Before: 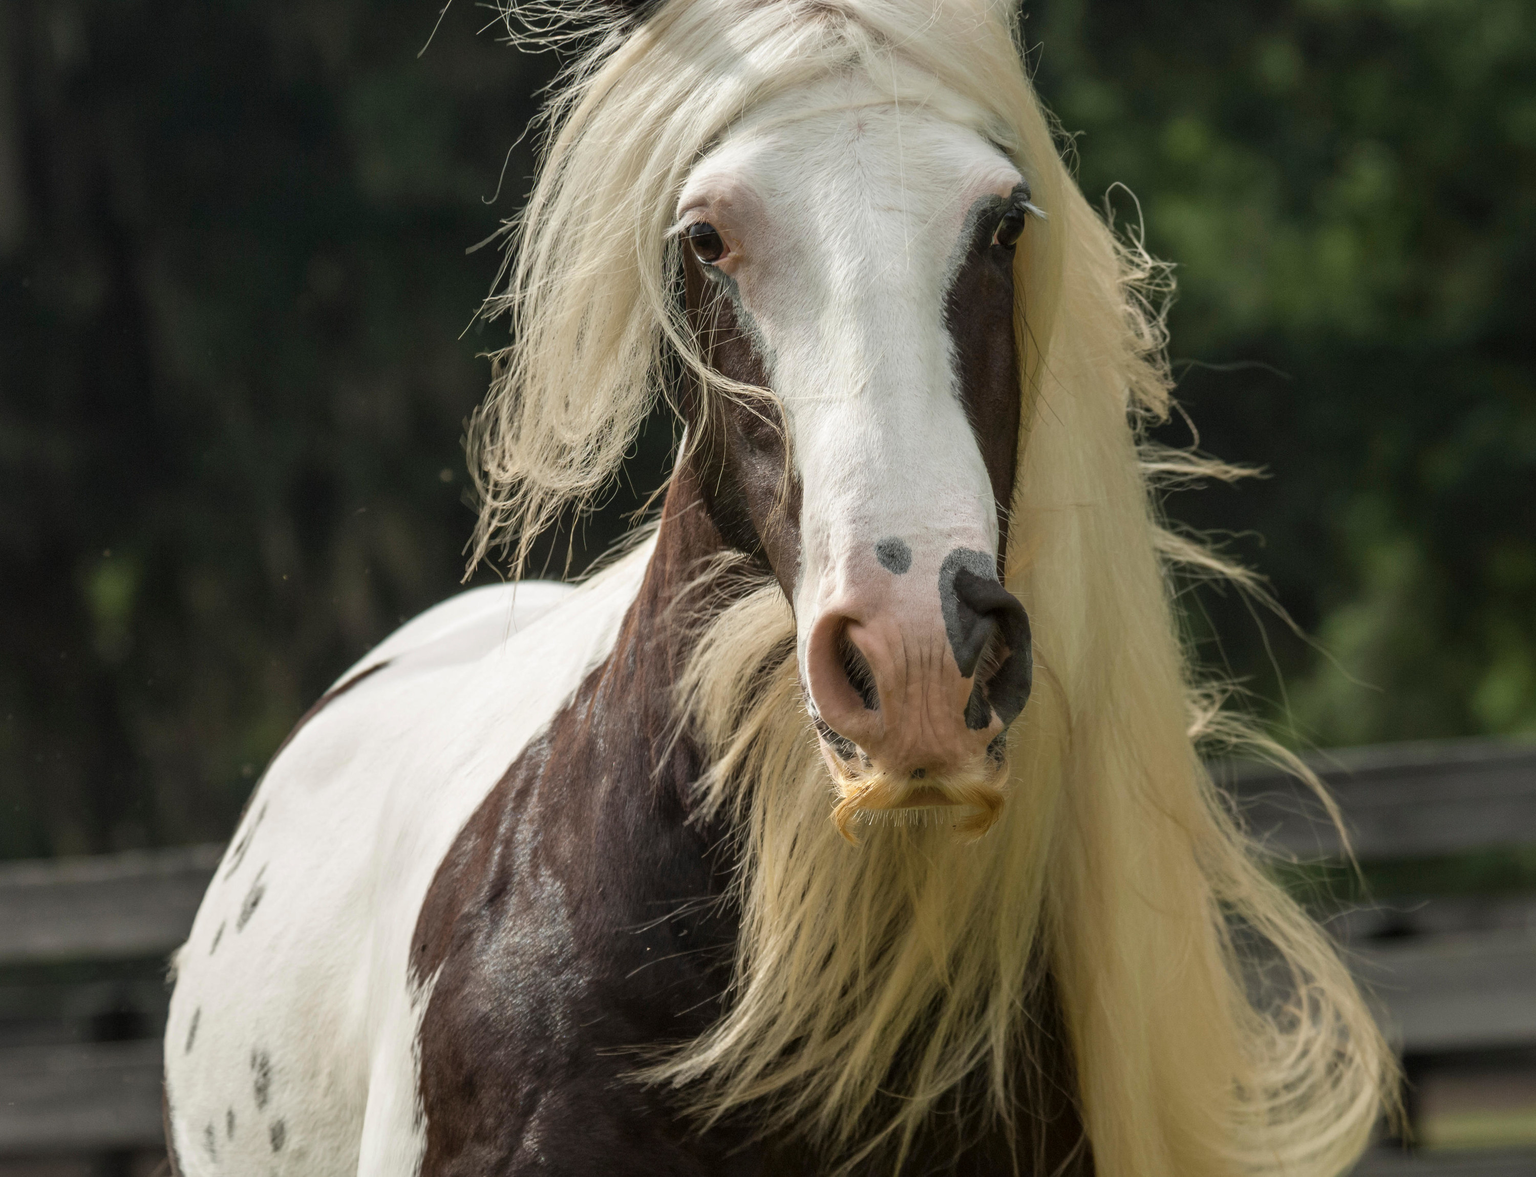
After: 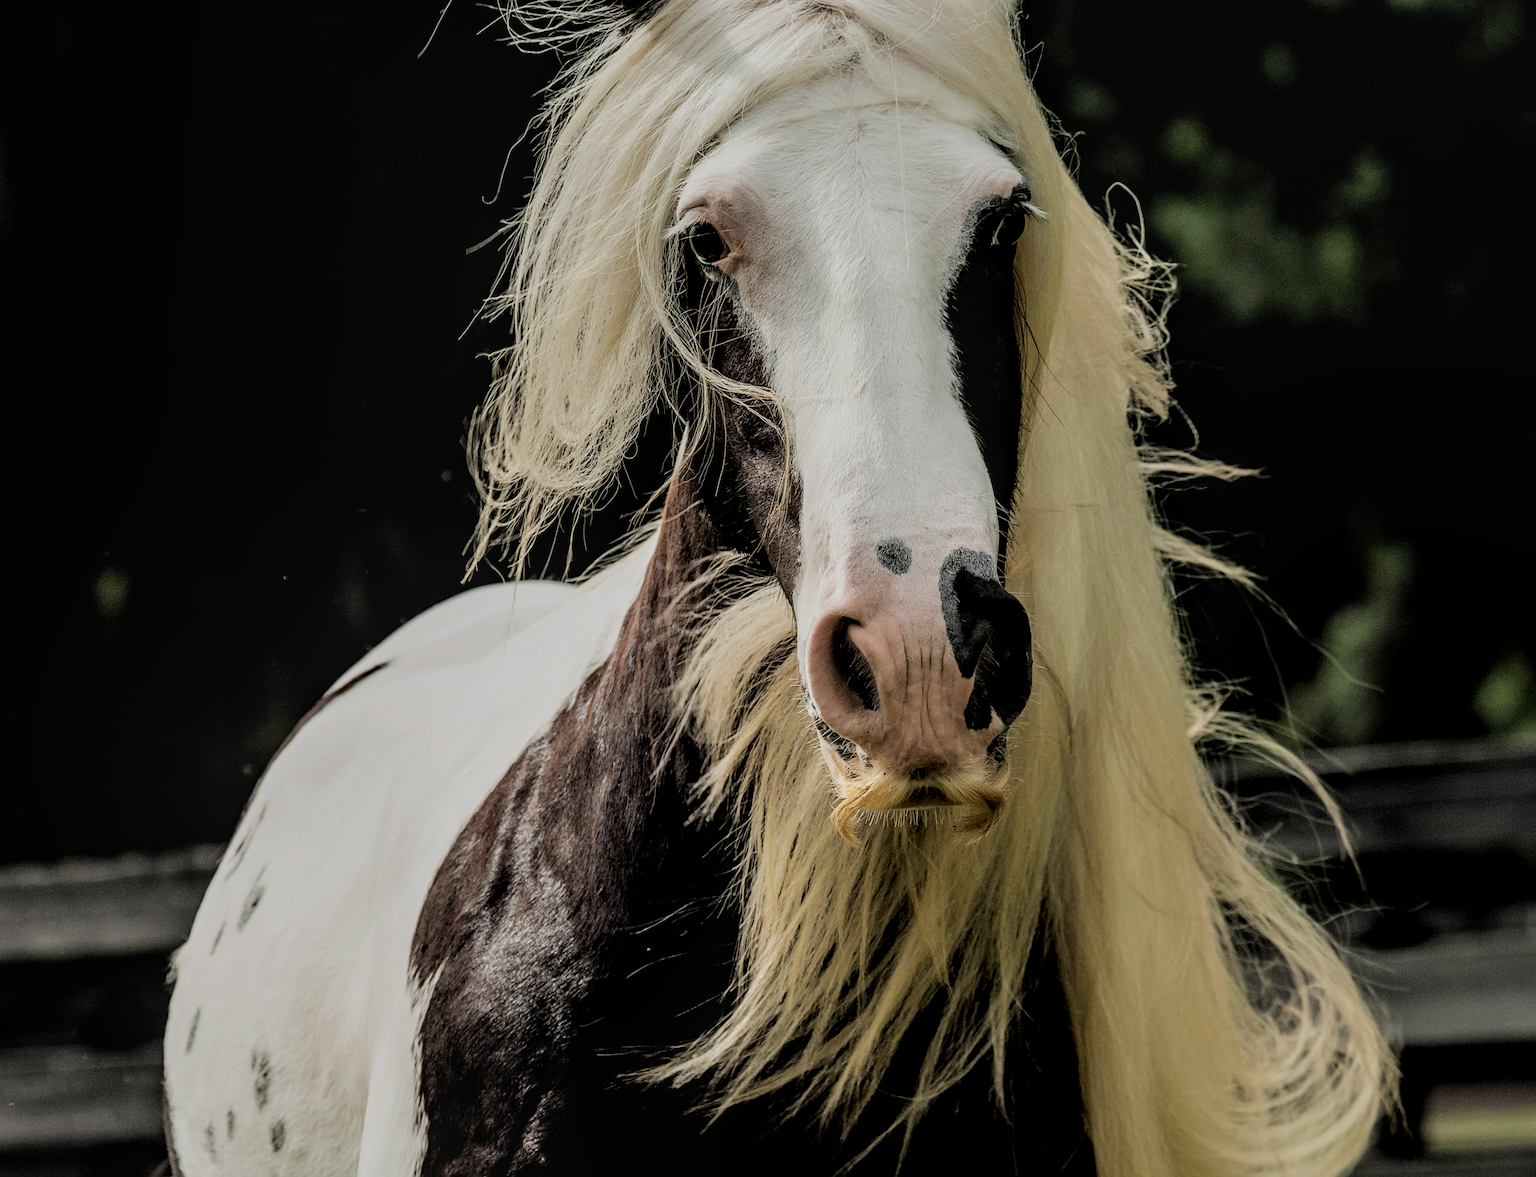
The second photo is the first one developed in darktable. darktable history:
local contrast: on, module defaults
filmic rgb: black relative exposure -3.14 EV, white relative exposure 7.04 EV, hardness 1.48, contrast 1.347
sharpen: on, module defaults
